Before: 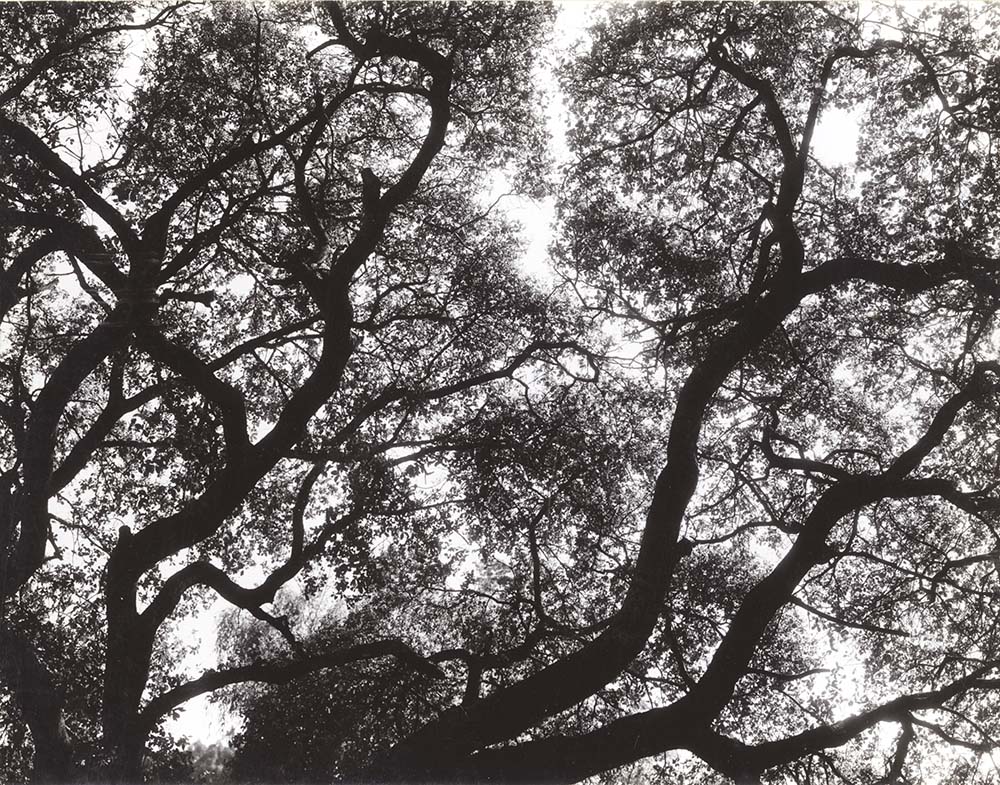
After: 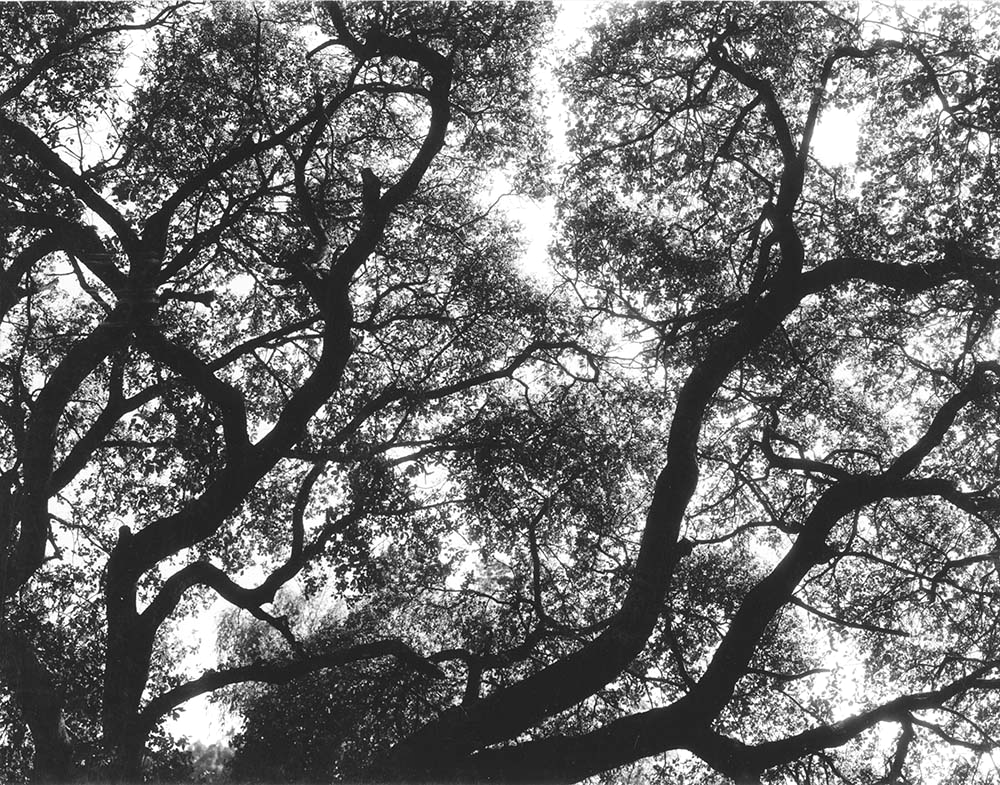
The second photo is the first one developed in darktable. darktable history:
color calibration: output gray [0.21, 0.42, 0.37, 0], illuminant custom, x 0.388, y 0.387, temperature 3792.46 K
